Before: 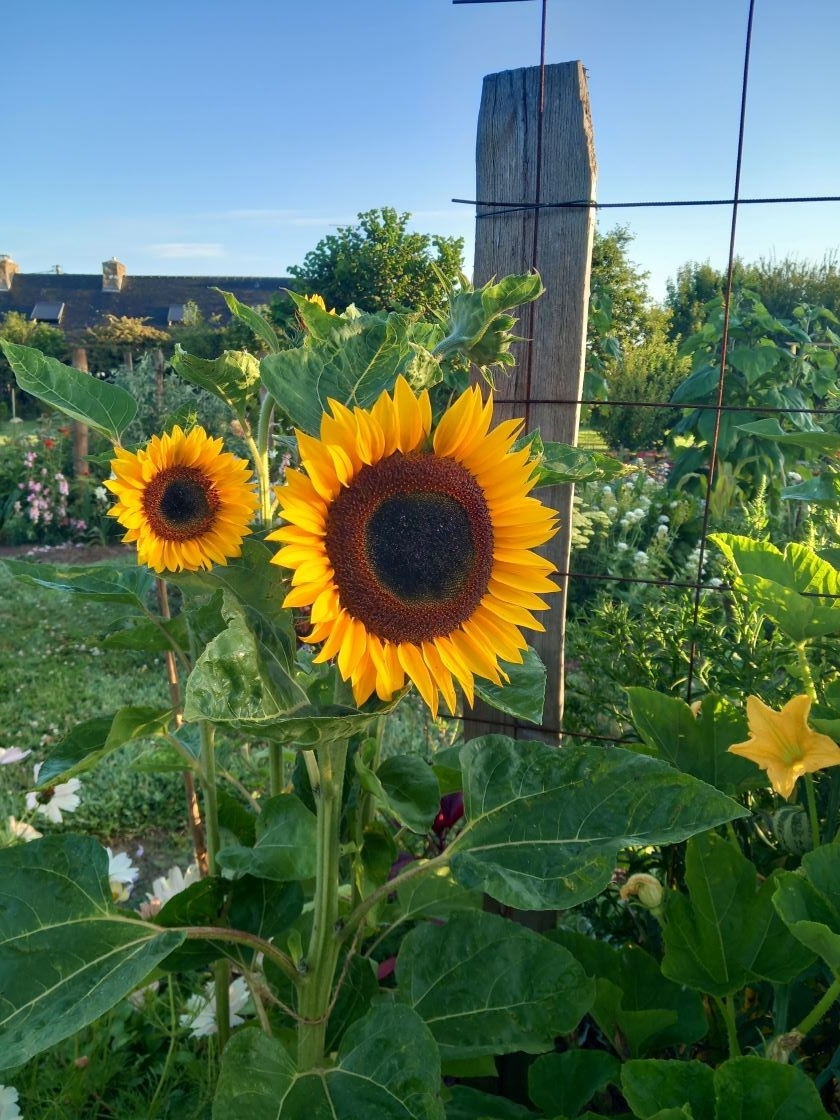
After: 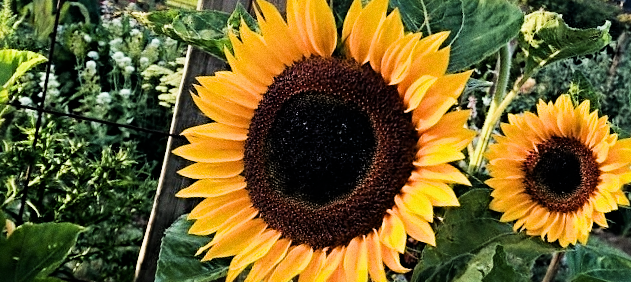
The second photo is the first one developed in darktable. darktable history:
tone equalizer: -8 EV -0.417 EV, -7 EV -0.389 EV, -6 EV -0.333 EV, -5 EV -0.222 EV, -3 EV 0.222 EV, -2 EV 0.333 EV, -1 EV 0.389 EV, +0 EV 0.417 EV, edges refinement/feathering 500, mask exposure compensation -1.57 EV, preserve details no
sharpen: radius 4.883
crop and rotate: angle 16.12°, top 30.835%, bottom 35.653%
filmic rgb: black relative exposure -5 EV, hardness 2.88, contrast 1.3, highlights saturation mix -30%
grain: coarseness 0.09 ISO
